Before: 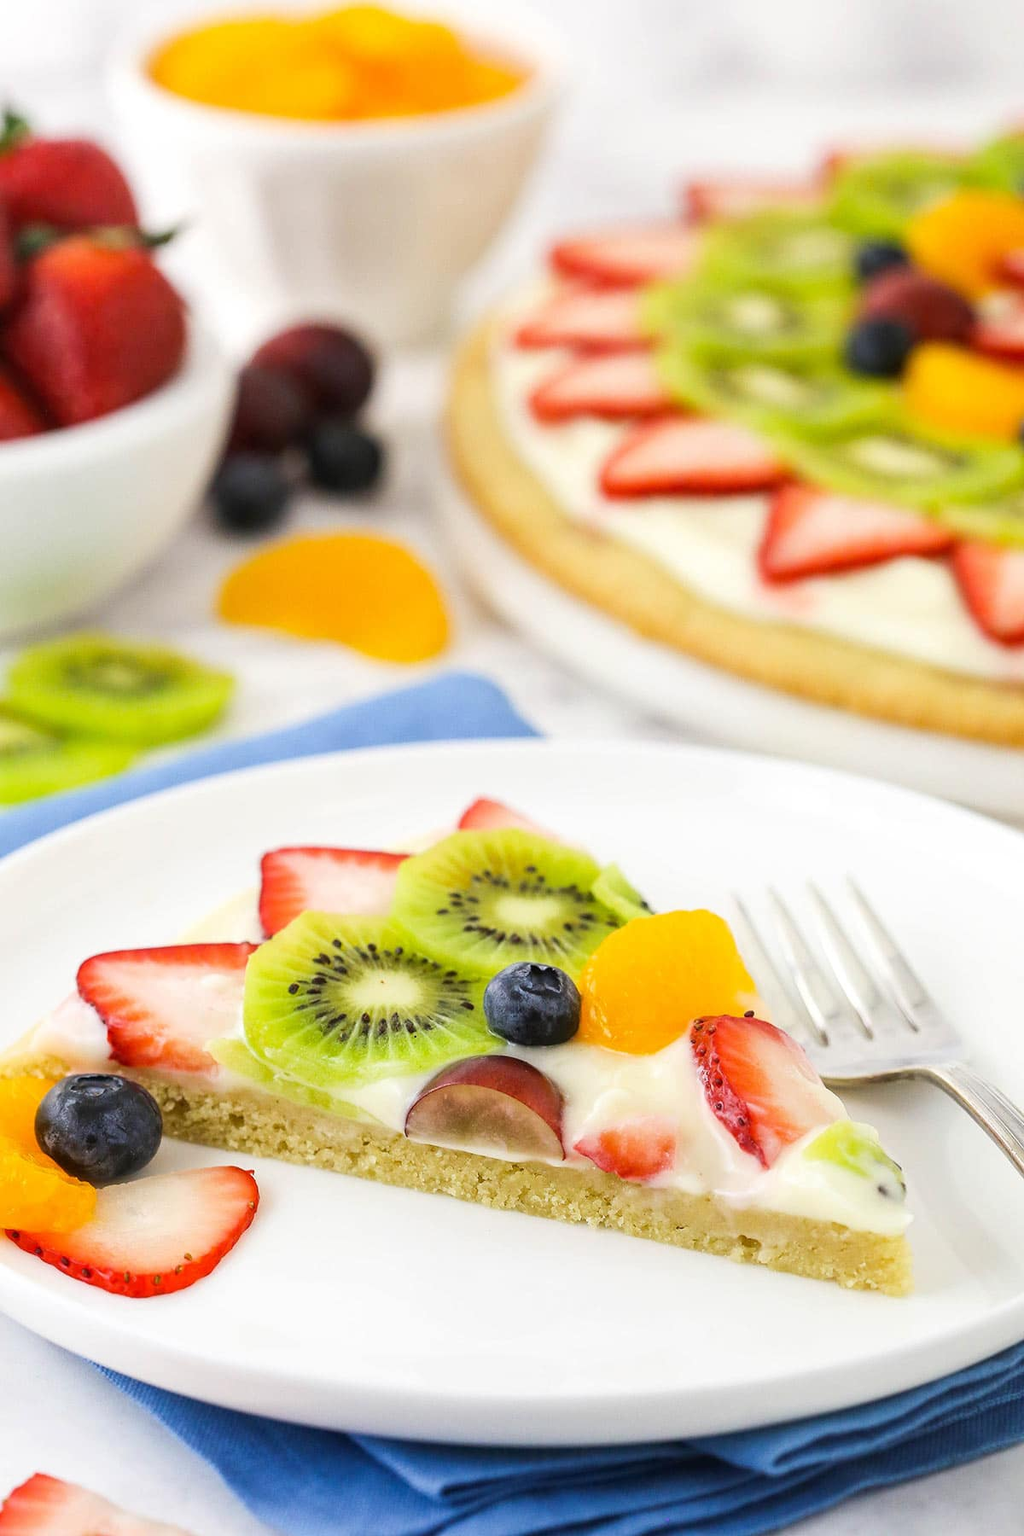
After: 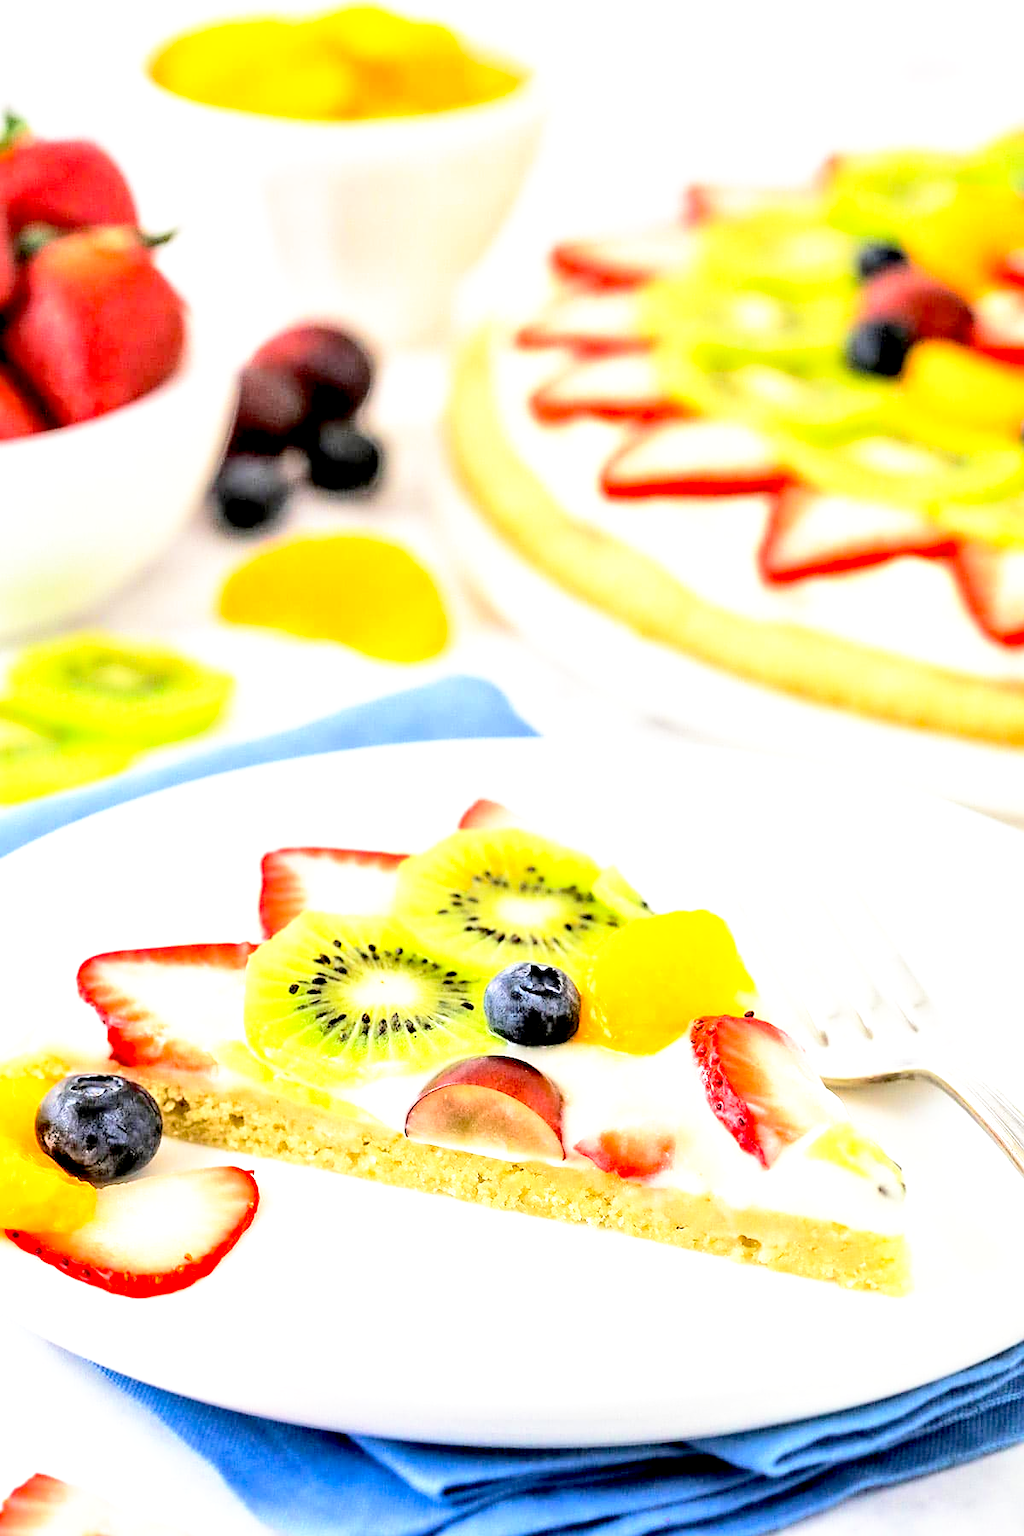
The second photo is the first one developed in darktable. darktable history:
base curve: curves: ch0 [(0.017, 0) (0.425, 0.441) (0.844, 0.933) (1, 1)], preserve colors none
sharpen: amount 0.471
exposure: black level correction 0, exposure 0.498 EV, compensate highlight preservation false
contrast equalizer: y [[0.513, 0.565, 0.608, 0.562, 0.512, 0.5], [0.5 ×6], [0.5, 0.5, 0.5, 0.528, 0.598, 0.658], [0 ×6], [0 ×6]]
tone equalizer: -7 EV 0.151 EV, -6 EV 0.629 EV, -5 EV 1.15 EV, -4 EV 1.31 EV, -3 EV 1.12 EV, -2 EV 0.6 EV, -1 EV 0.148 EV, edges refinement/feathering 500, mask exposure compensation -1.57 EV, preserve details no
